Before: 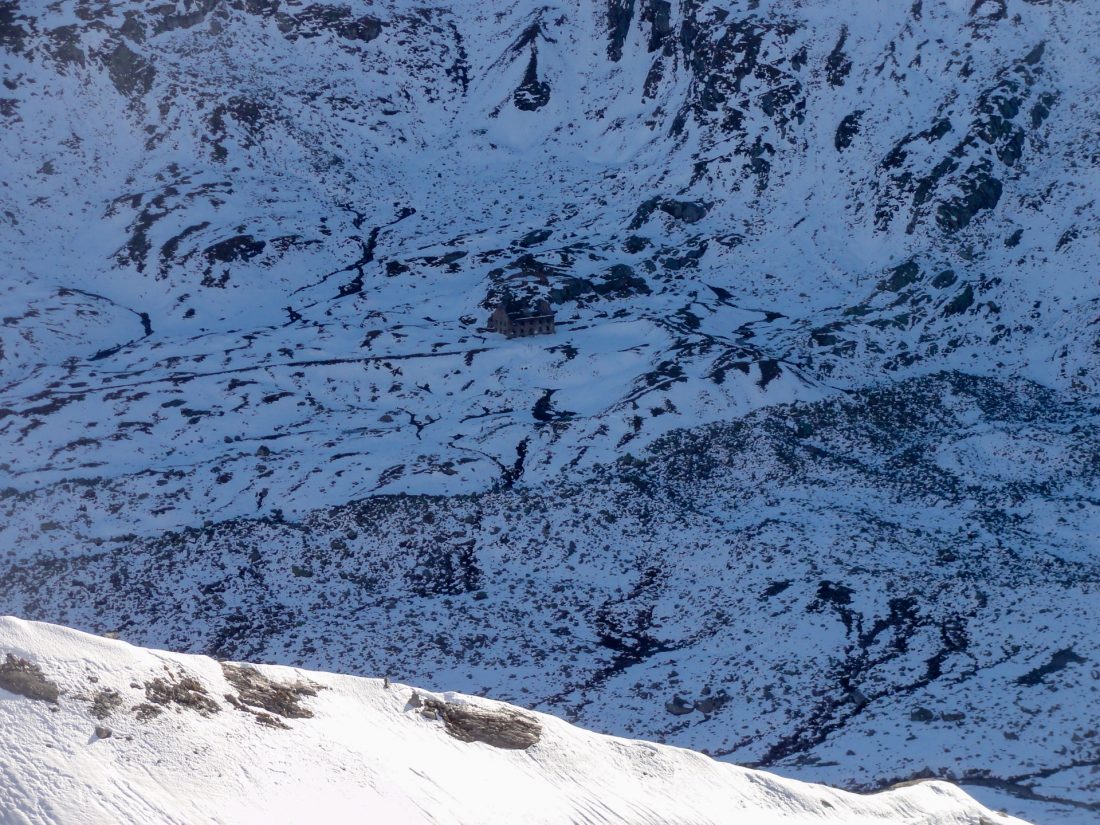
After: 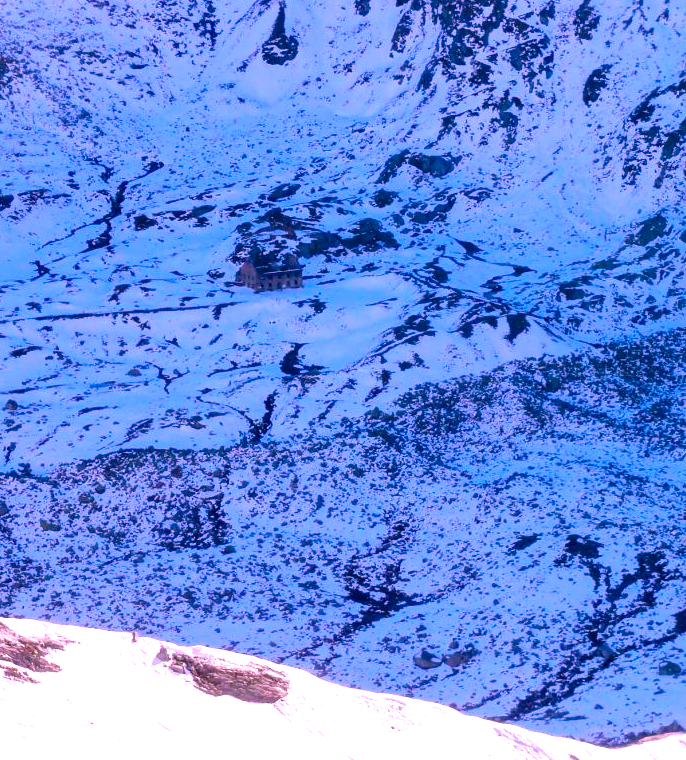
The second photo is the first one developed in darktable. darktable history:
crop and rotate: left 22.918%, top 5.629%, right 14.711%, bottom 2.247%
color correction: highlights a* 19.5, highlights b* -11.53, saturation 1.69
exposure: black level correction 0, exposure 1 EV, compensate exposure bias true, compensate highlight preservation false
